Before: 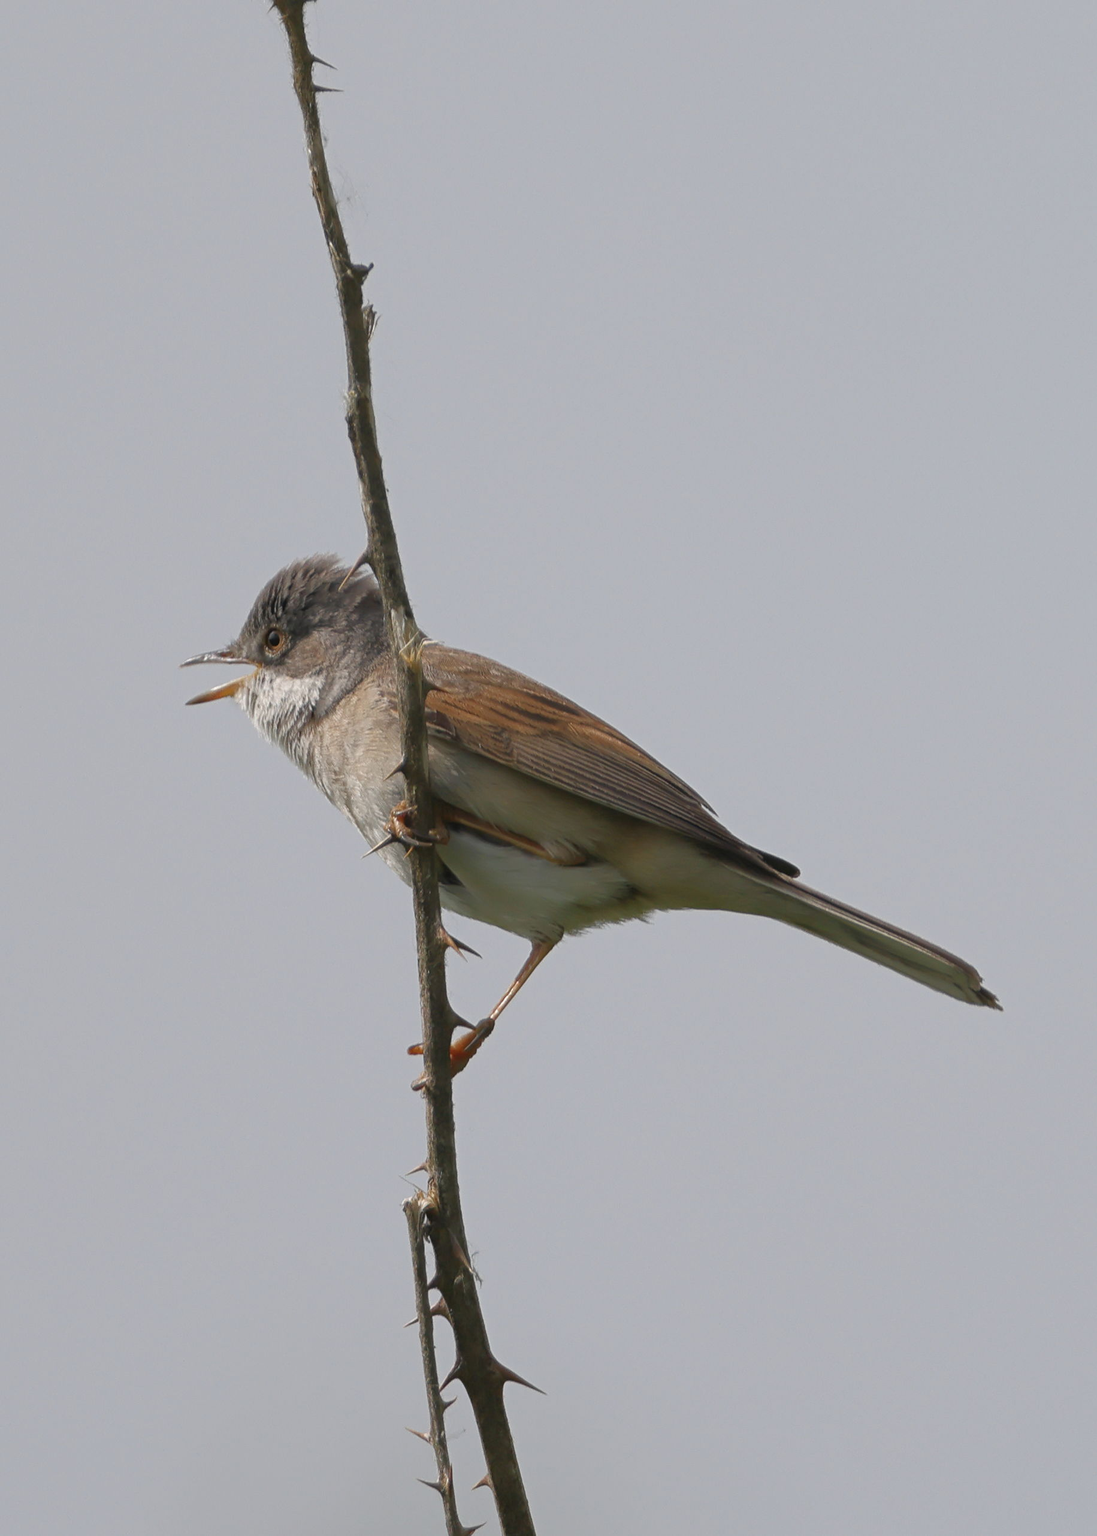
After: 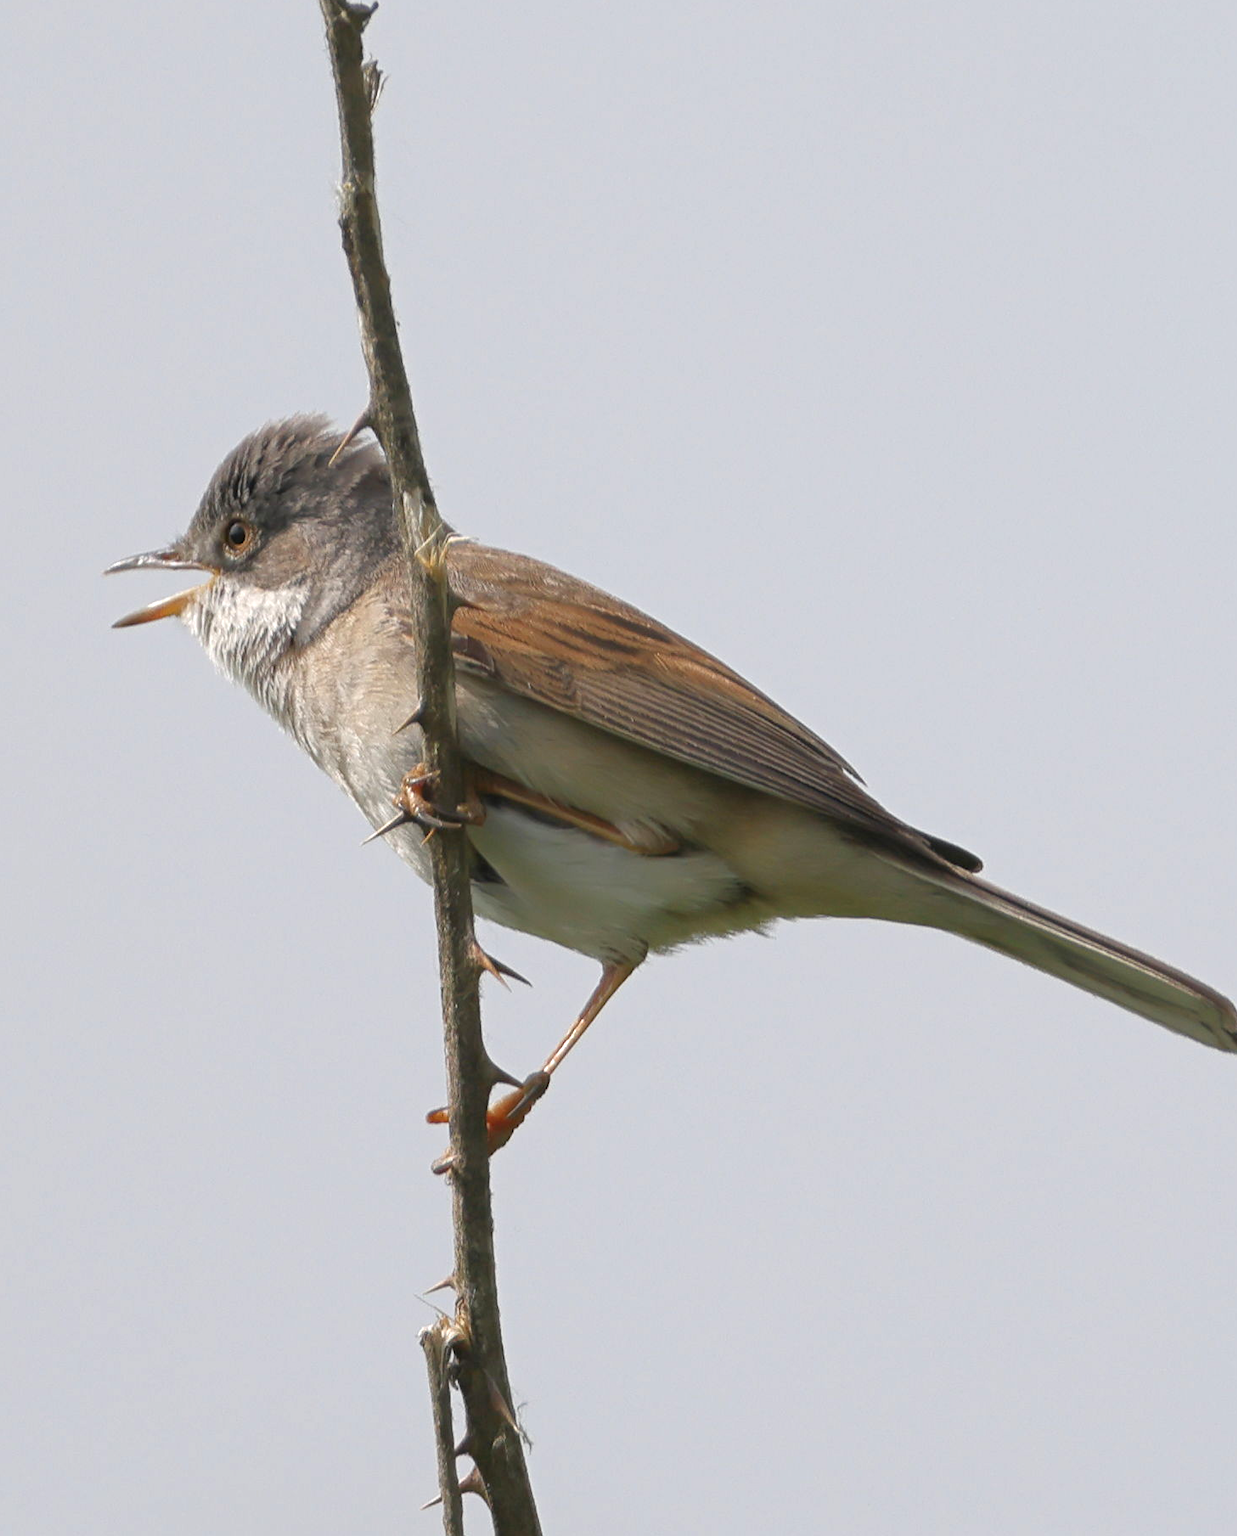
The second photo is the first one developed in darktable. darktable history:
crop: left 9.727%, top 17.06%, right 10.683%, bottom 12.327%
exposure: black level correction 0.001, exposure 0.499 EV, compensate exposure bias true, compensate highlight preservation false
